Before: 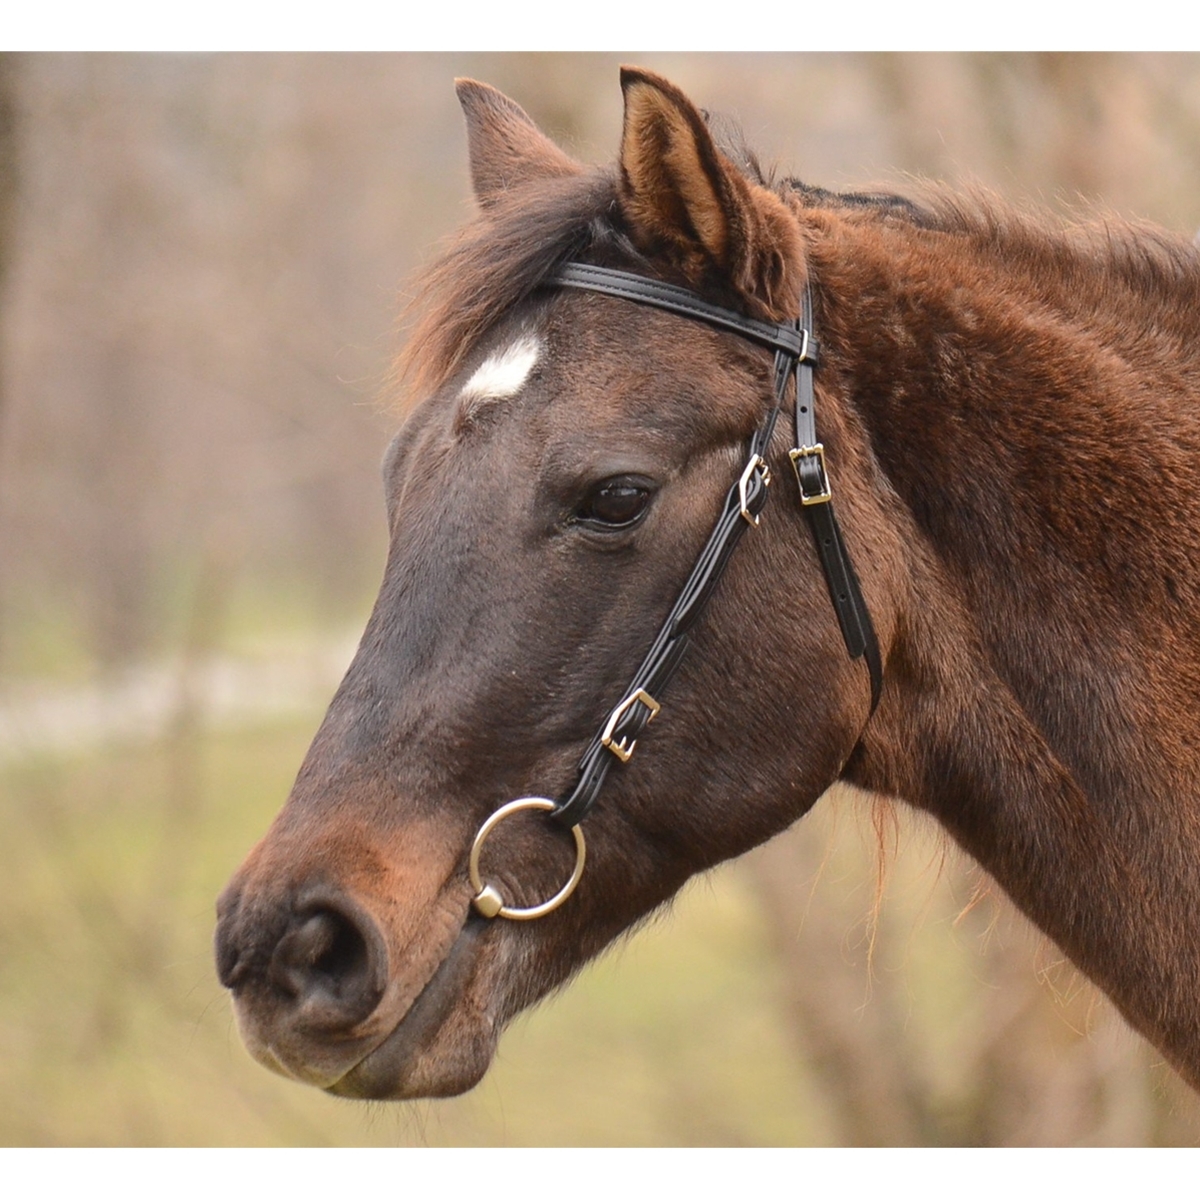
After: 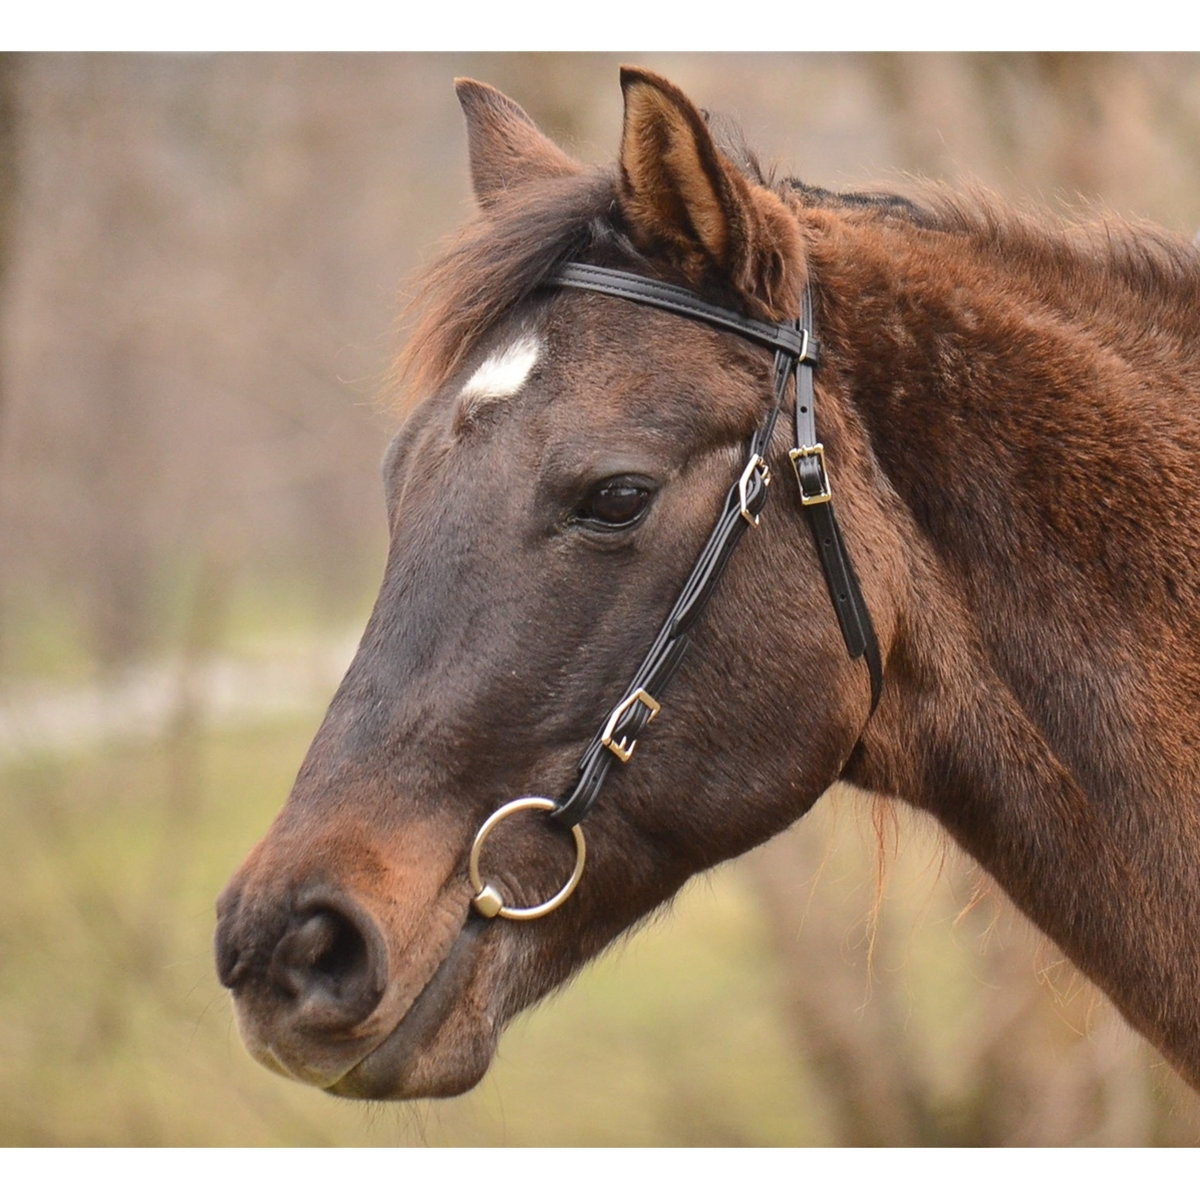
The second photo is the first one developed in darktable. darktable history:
shadows and highlights: shadows 47.21, highlights -41.22, soften with gaussian
